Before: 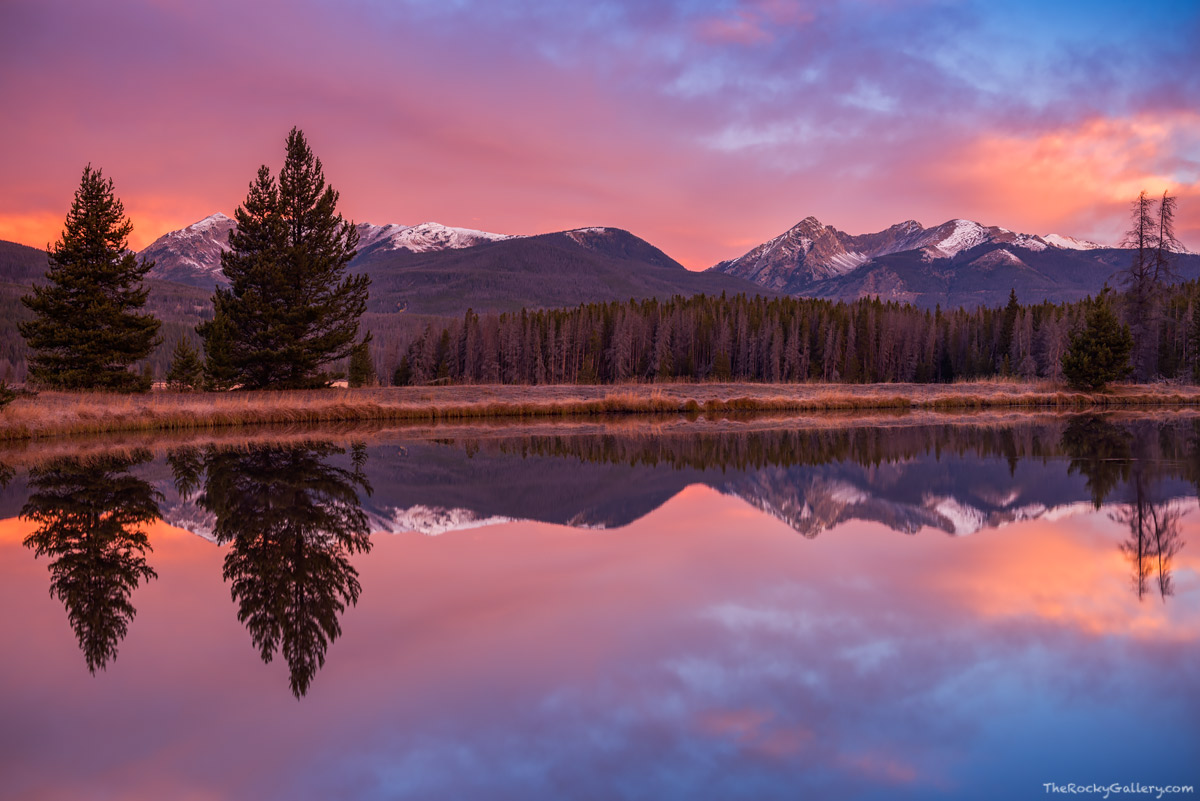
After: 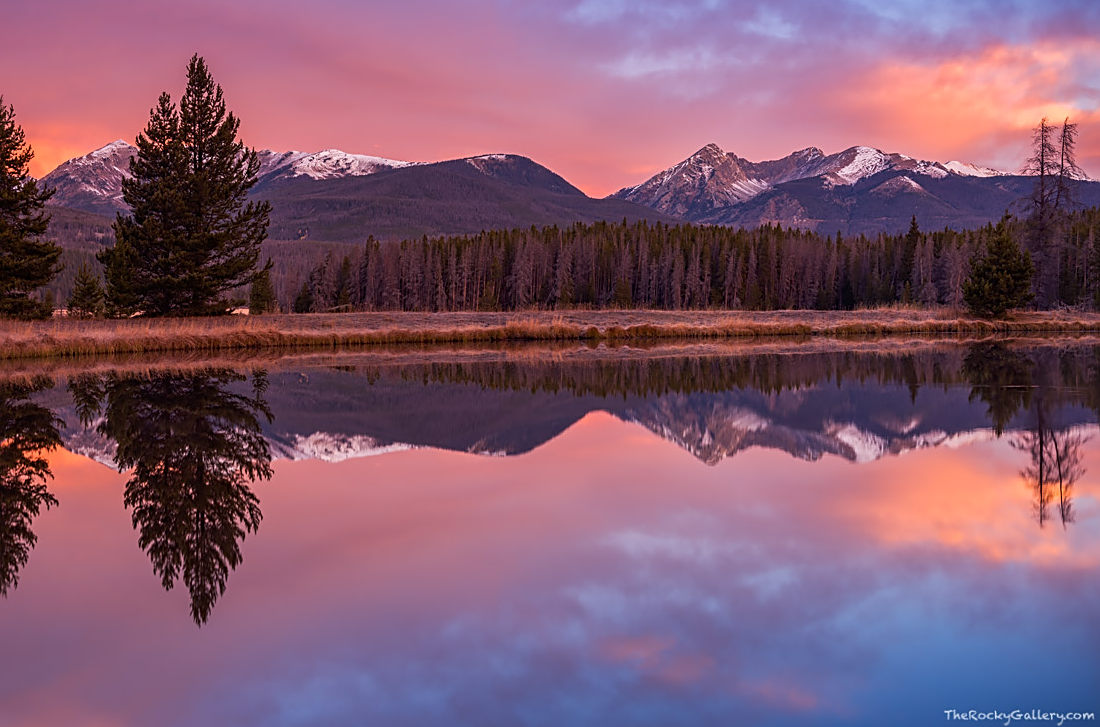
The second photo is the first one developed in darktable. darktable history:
sharpen: on, module defaults
crop and rotate: left 8.262%, top 9.226%
